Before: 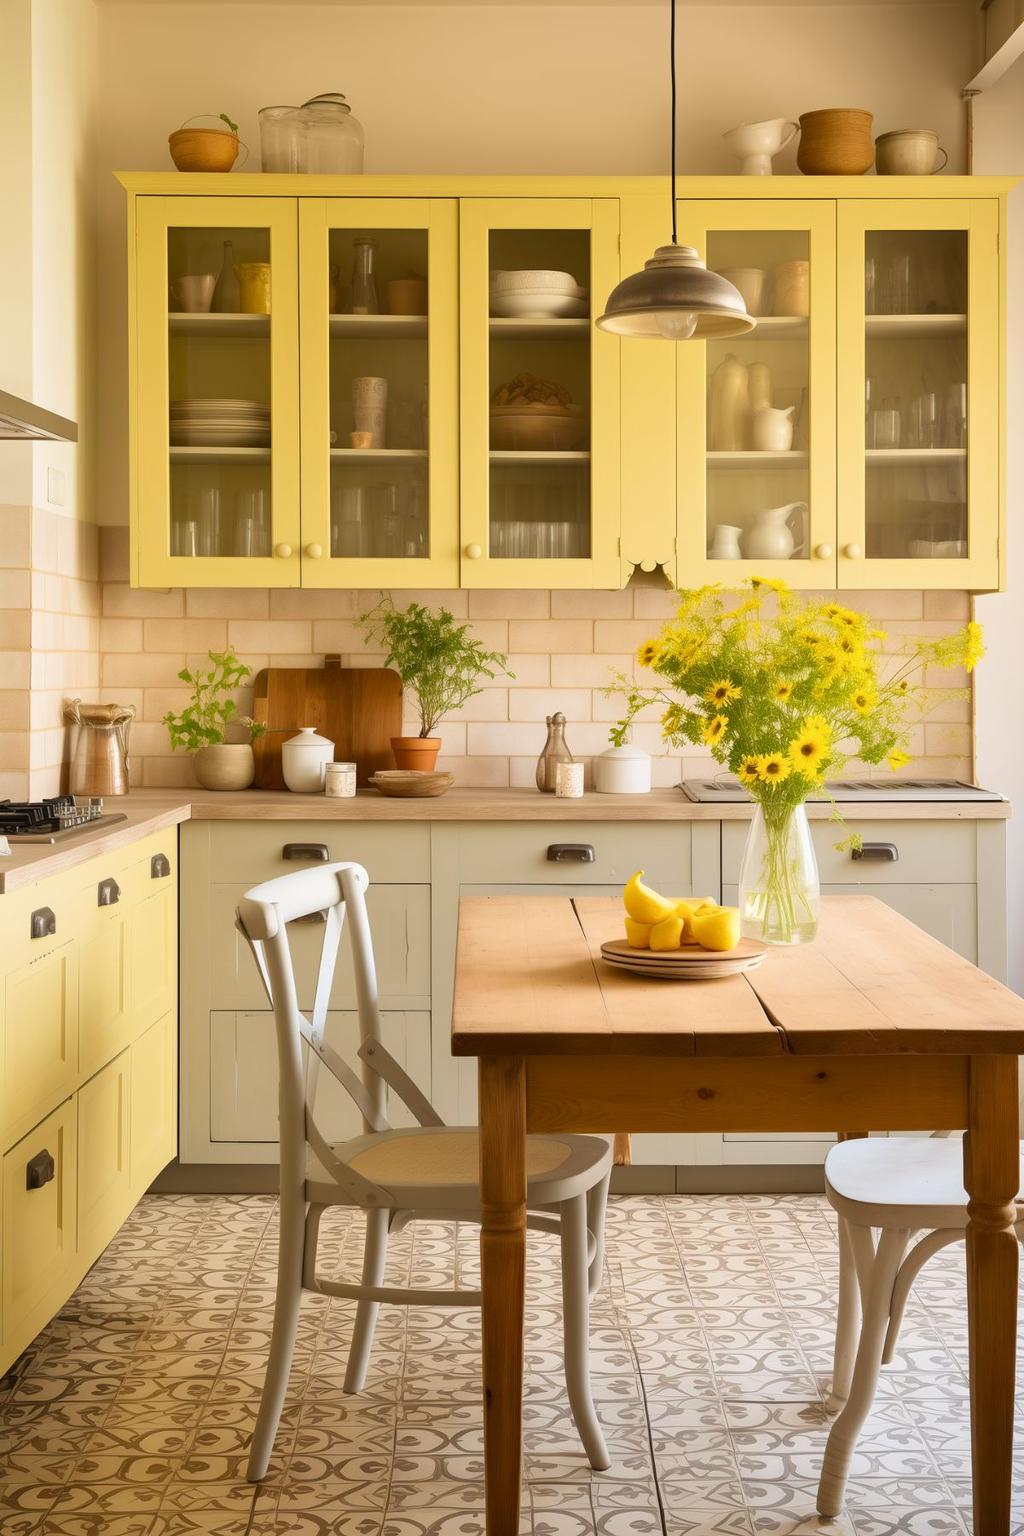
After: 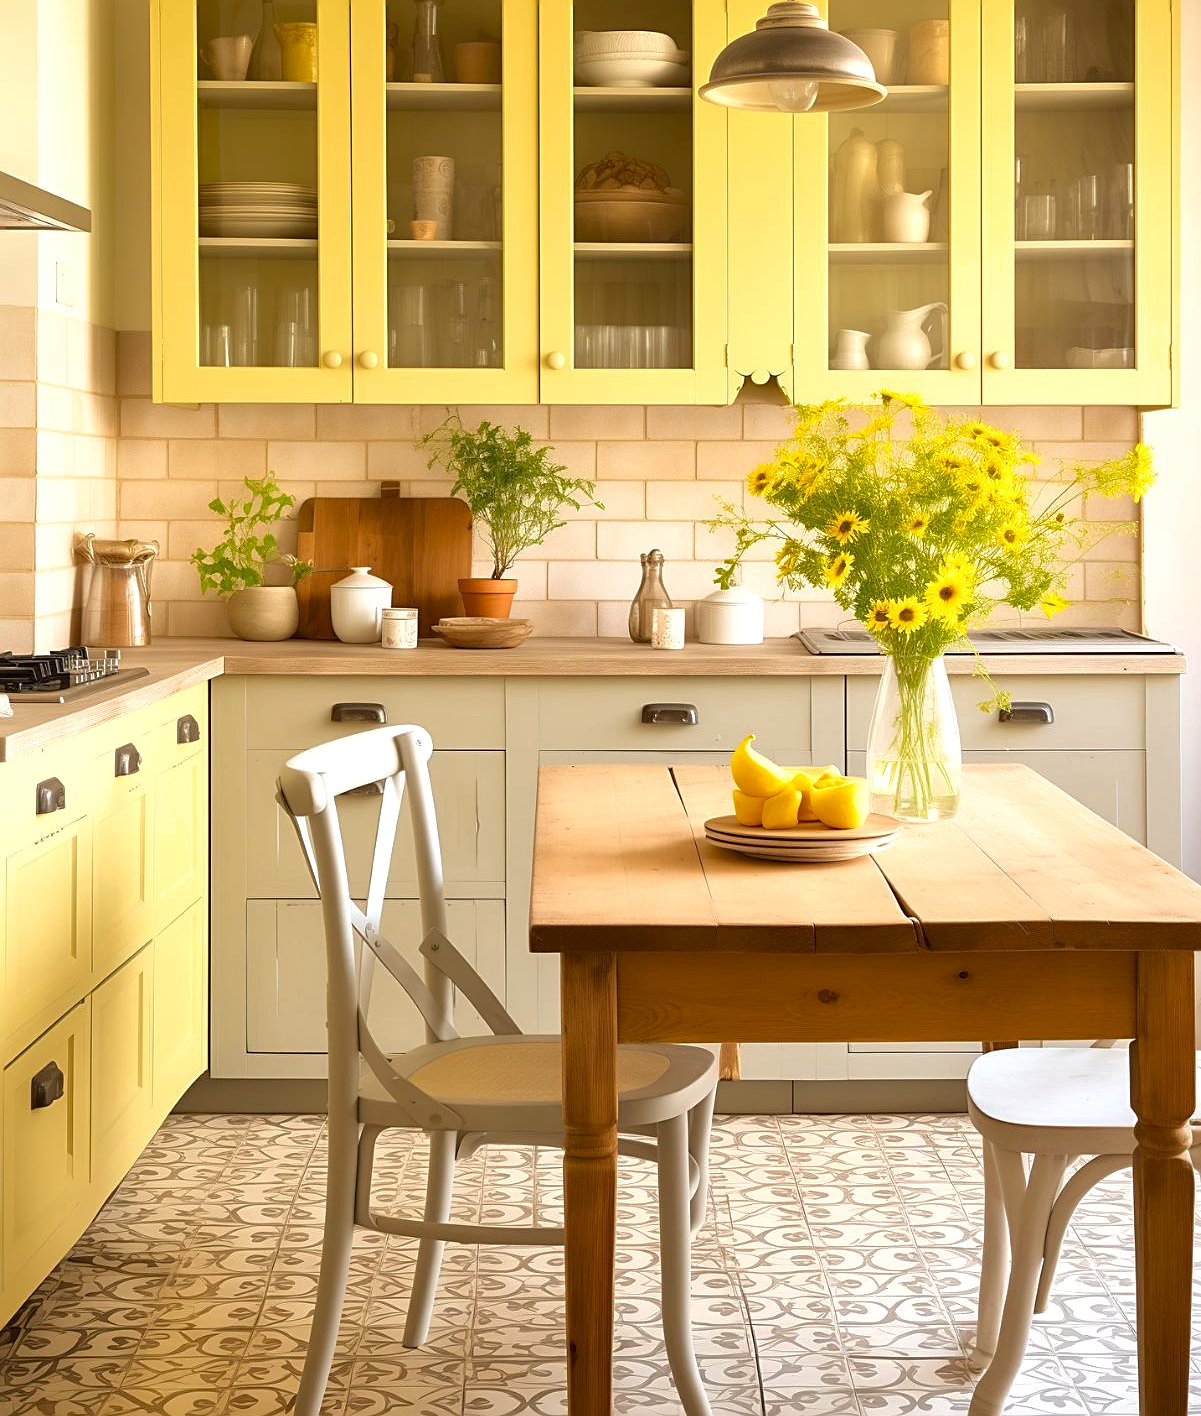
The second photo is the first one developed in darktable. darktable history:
crop and rotate: top 15.925%, bottom 5.447%
shadows and highlights: shadows -20.51, white point adjustment -1.98, highlights -35.13, highlights color adjustment 40.59%
exposure: black level correction 0.001, exposure 0.498 EV, compensate highlight preservation false
sharpen: on, module defaults
